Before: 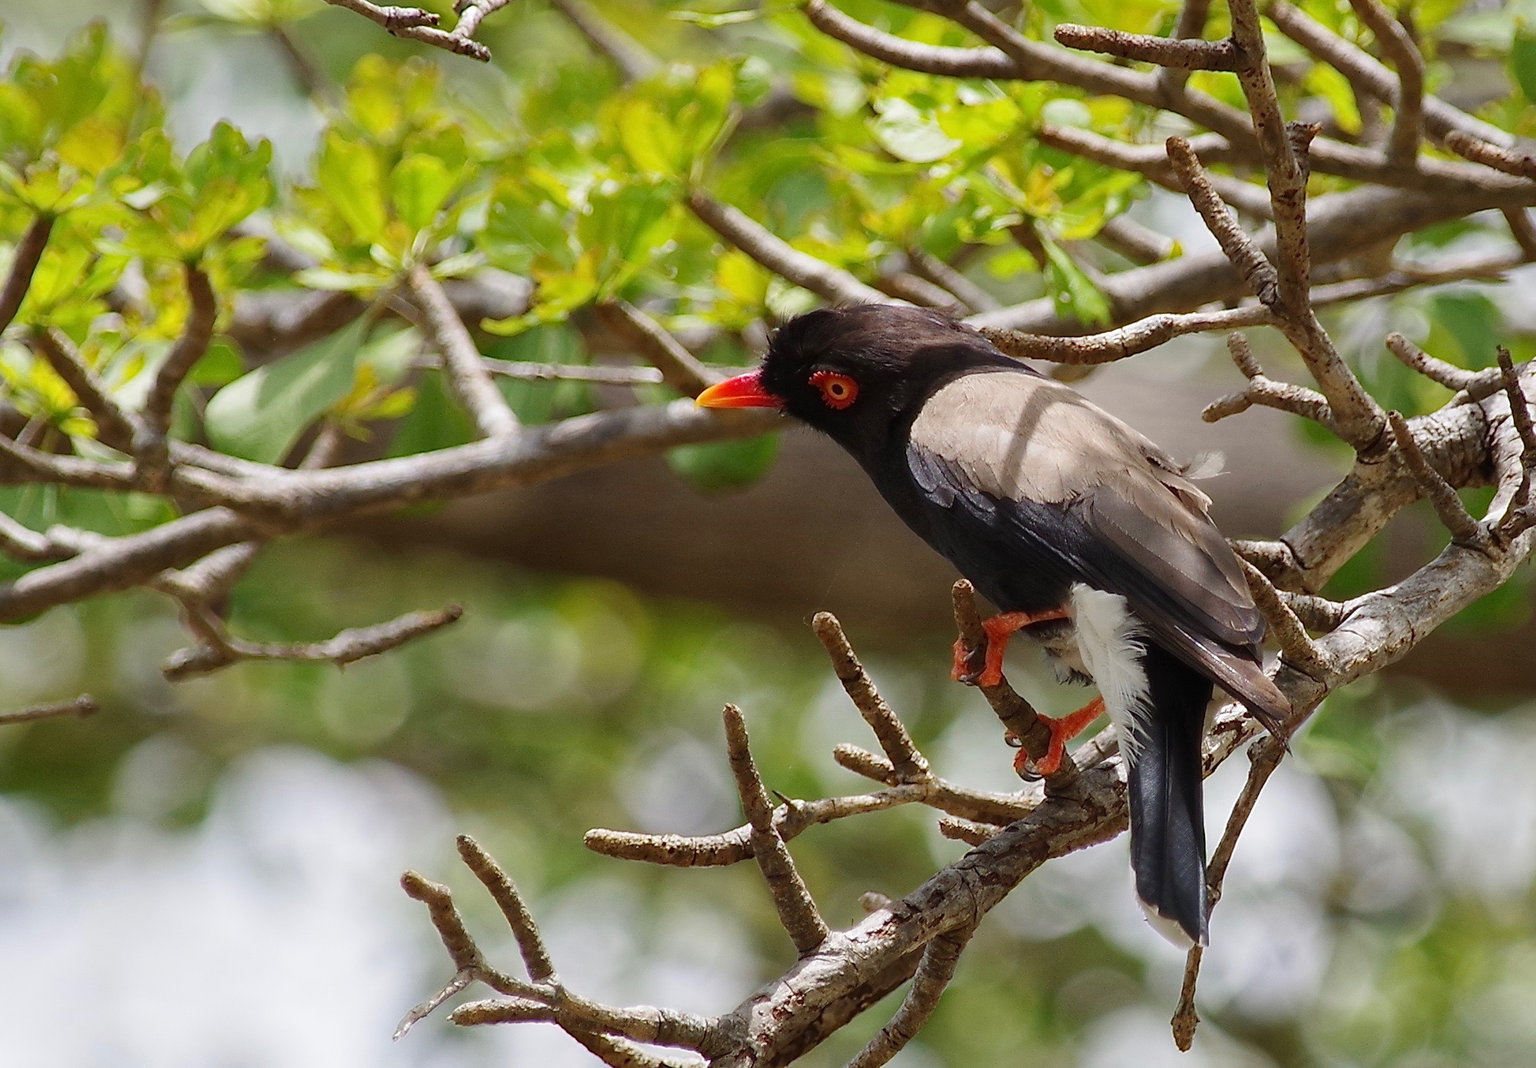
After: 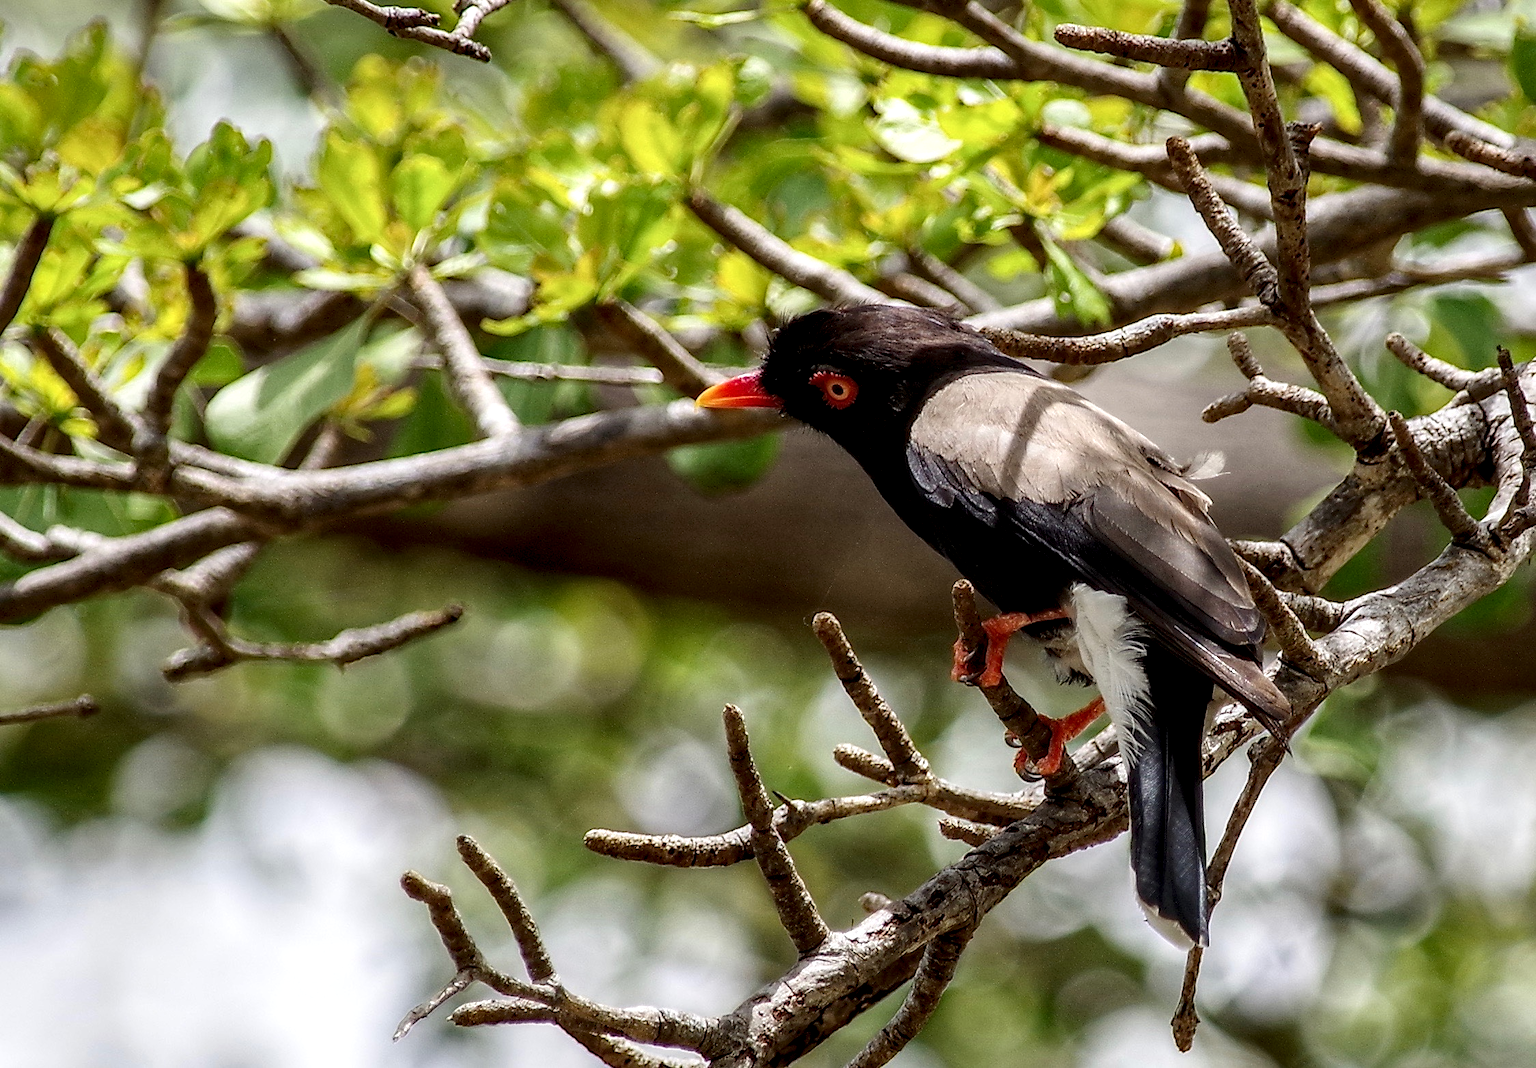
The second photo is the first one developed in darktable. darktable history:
local contrast: highlights 21%, shadows 70%, detail 170%
contrast brightness saturation: contrast 0.074
